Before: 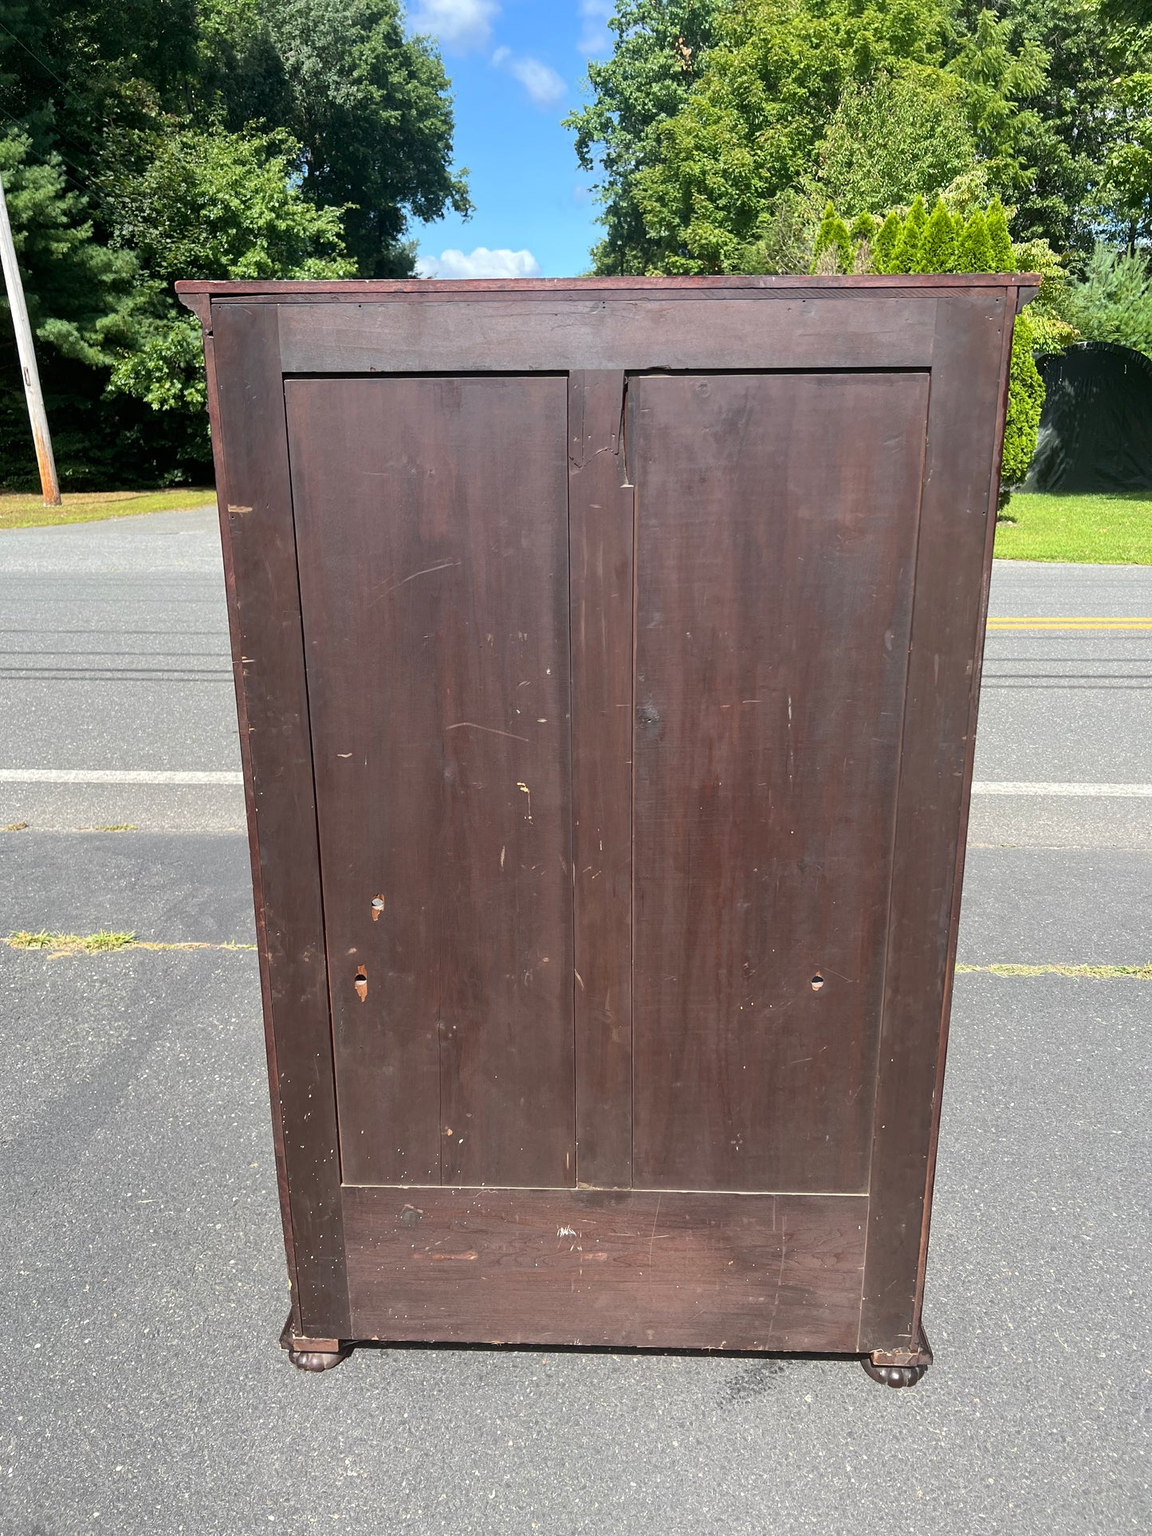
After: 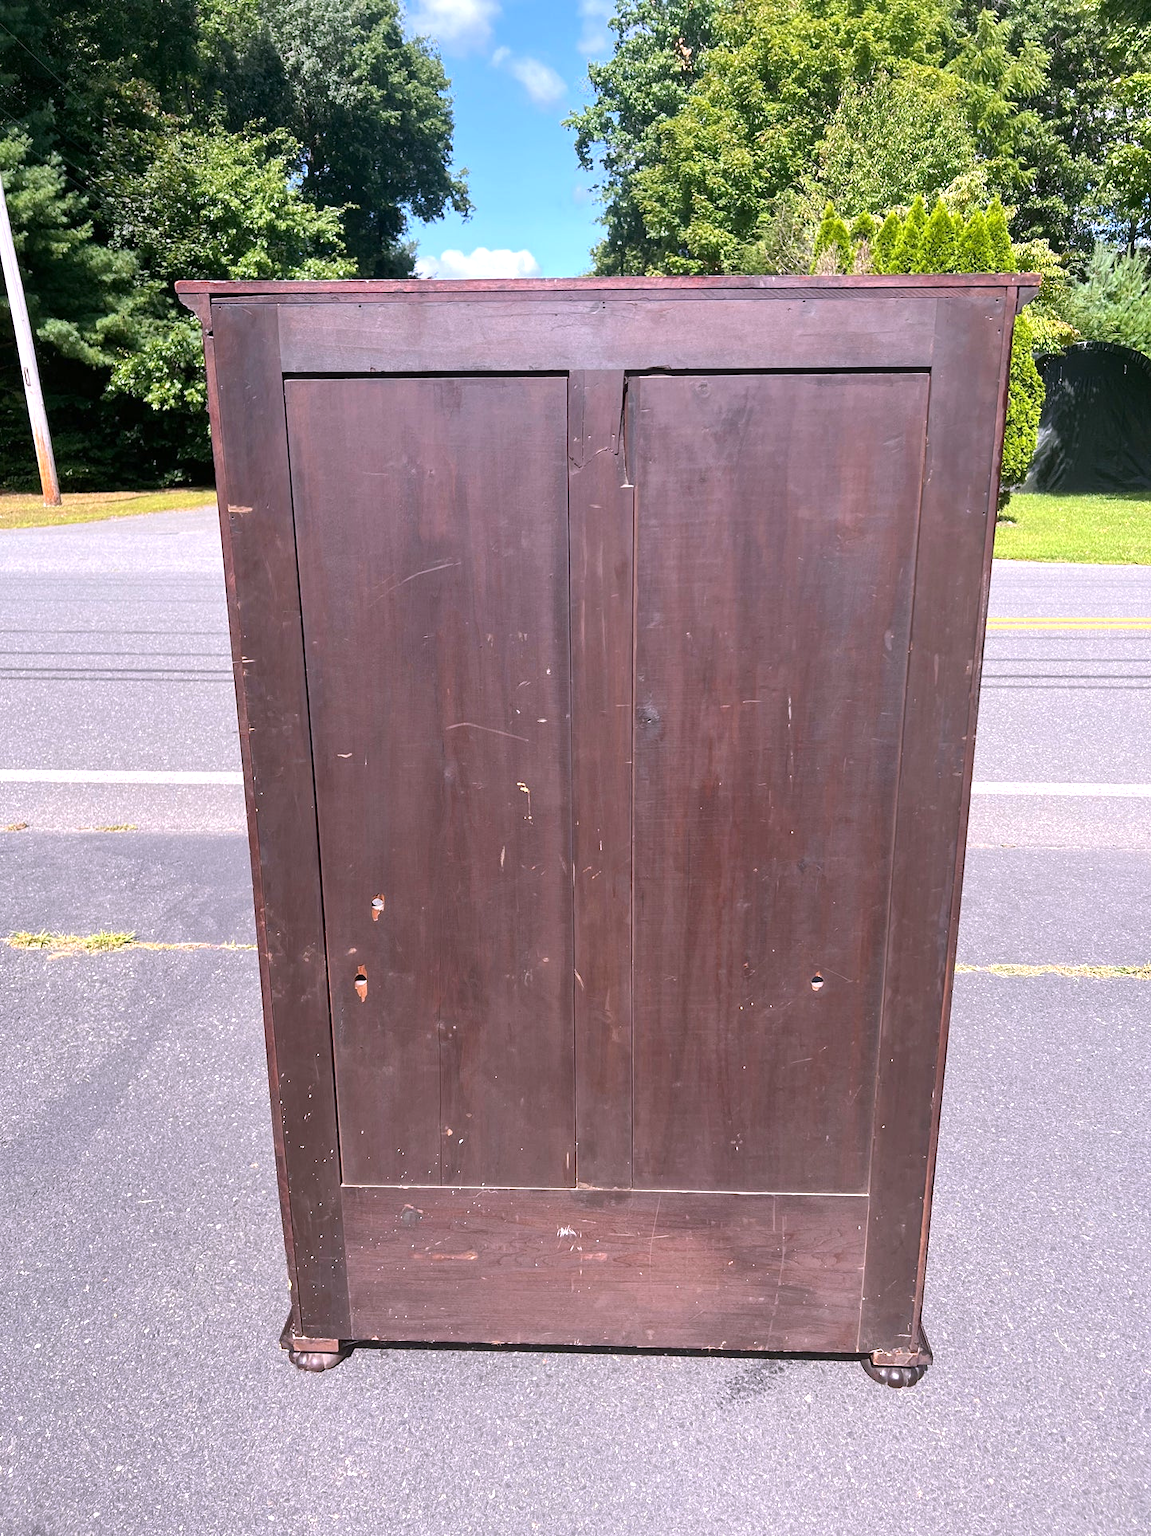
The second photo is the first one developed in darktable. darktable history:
white balance: red 1.066, blue 1.119
exposure: exposure 0.3 EV, compensate highlight preservation false
